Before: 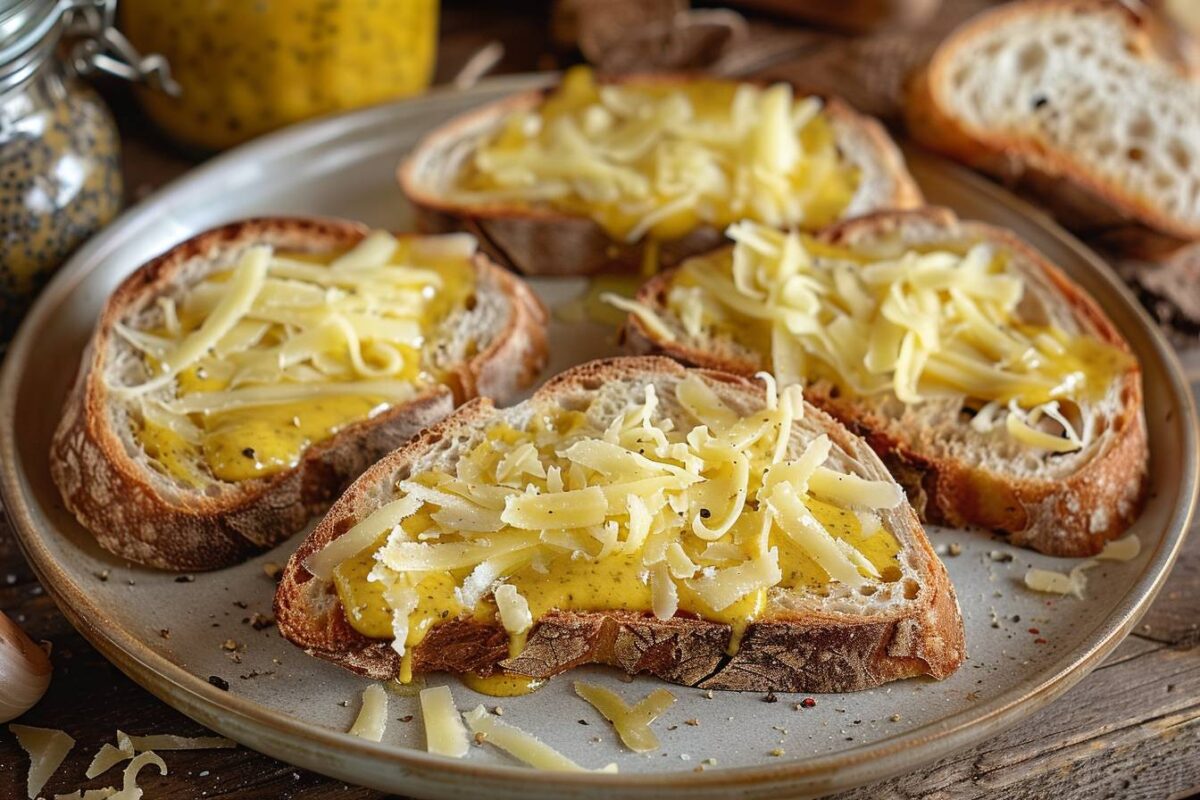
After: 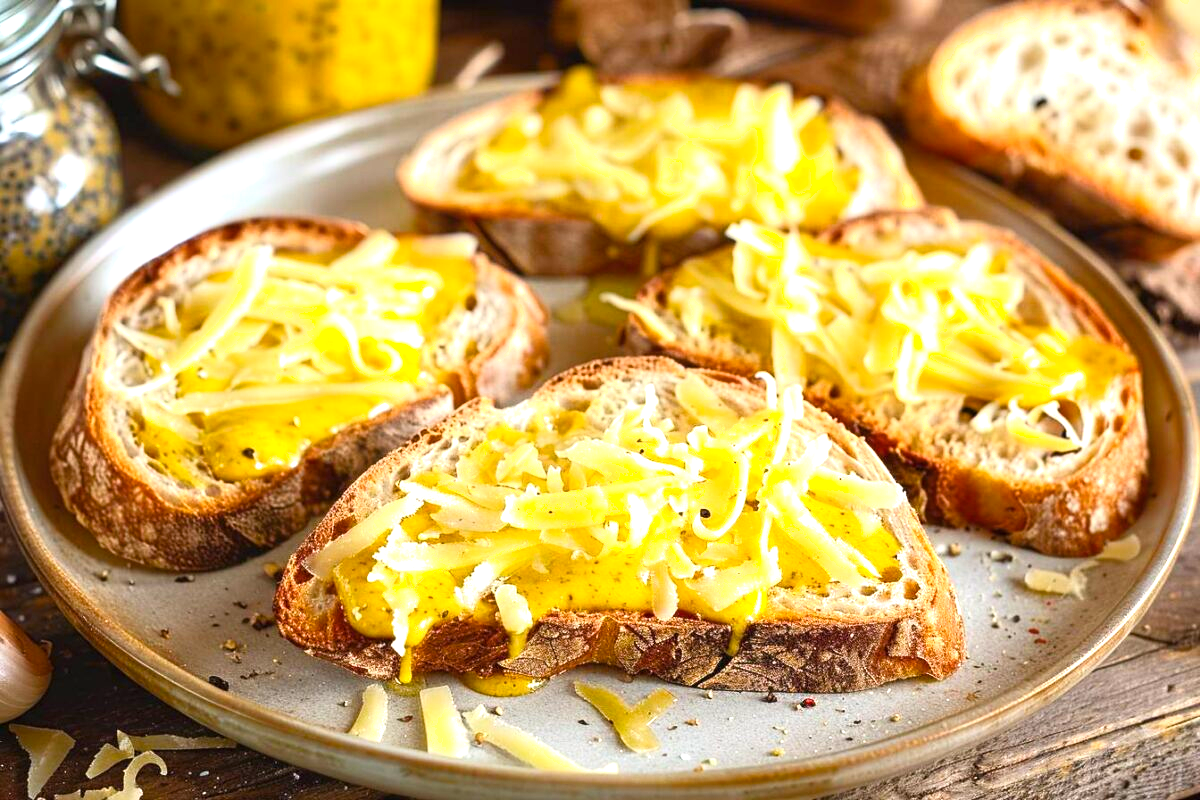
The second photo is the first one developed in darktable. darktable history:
exposure: black level correction 0, exposure 1.015 EV, compensate exposure bias true, compensate highlight preservation false
color balance rgb: perceptual saturation grading › global saturation 20%, global vibrance 20%
shadows and highlights: shadows 0, highlights 40
